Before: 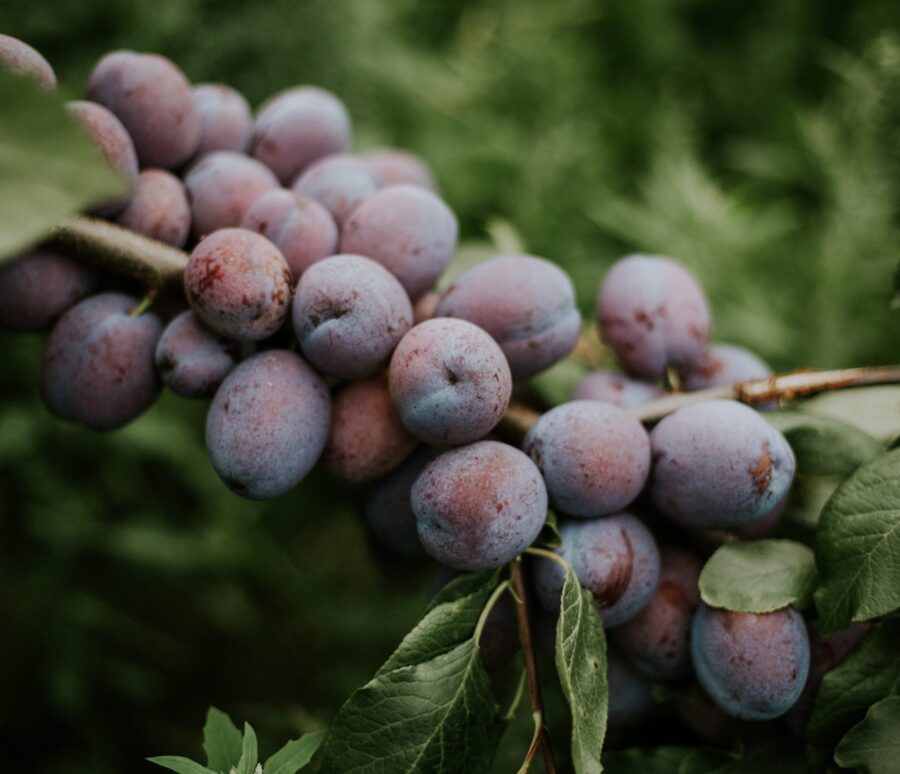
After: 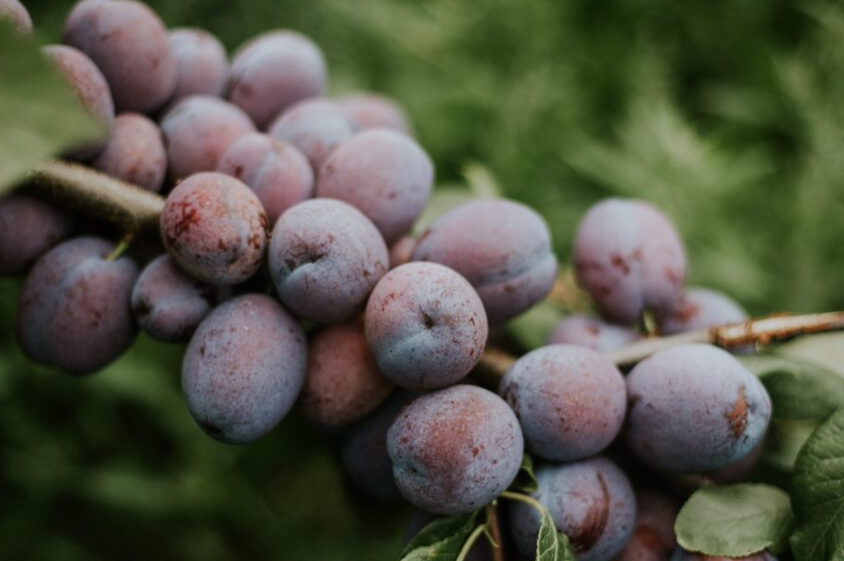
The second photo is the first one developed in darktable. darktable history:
bloom: on, module defaults
crop: left 2.737%, top 7.287%, right 3.421%, bottom 20.179%
